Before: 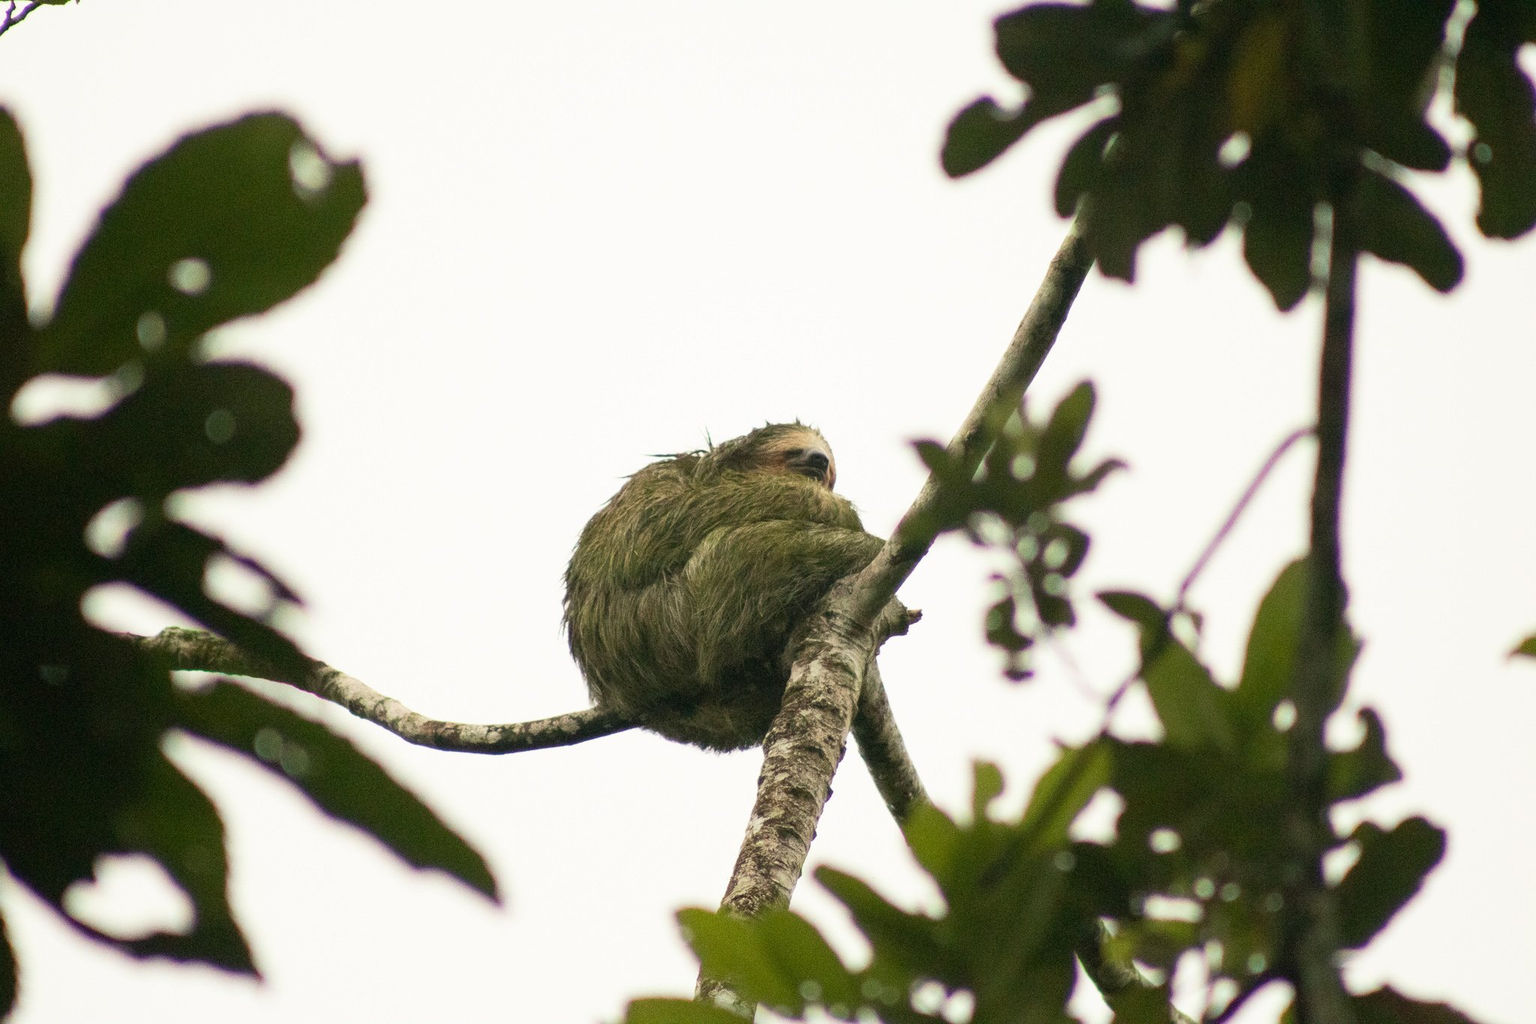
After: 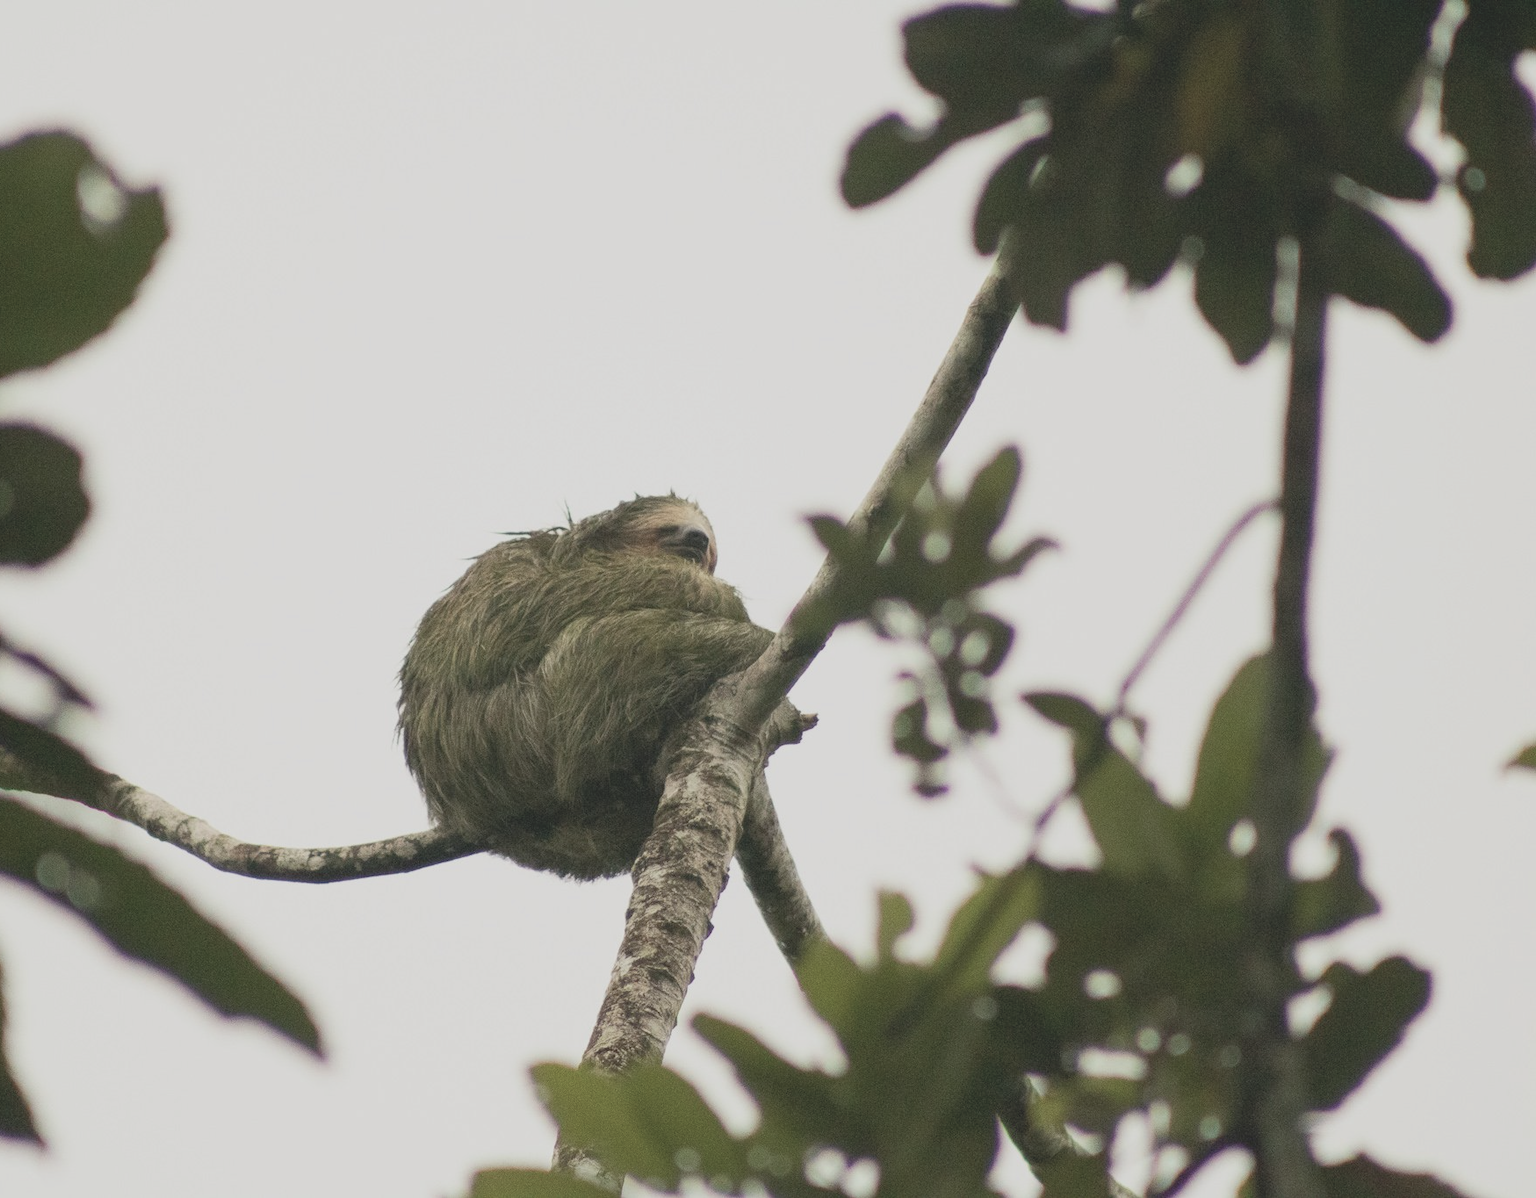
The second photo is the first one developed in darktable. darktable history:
crop and rotate: left 14.584%
contrast brightness saturation: contrast -0.26, saturation -0.43
